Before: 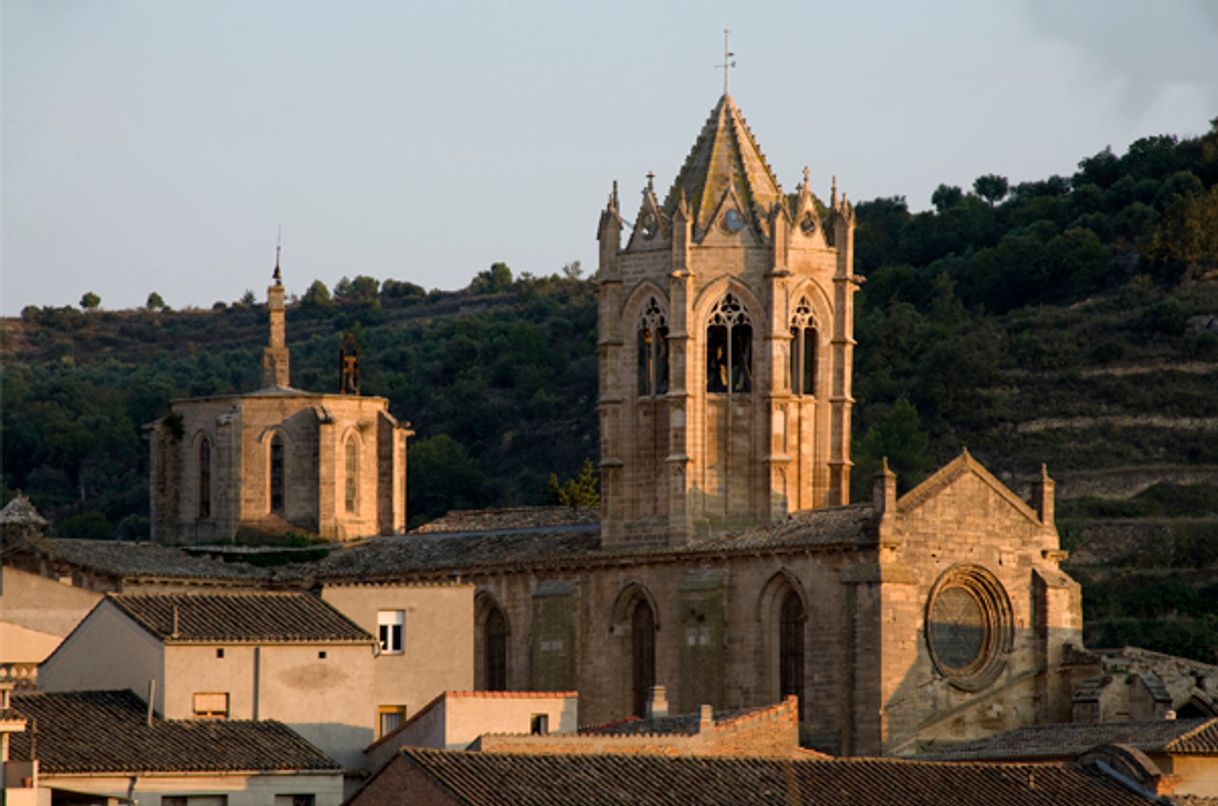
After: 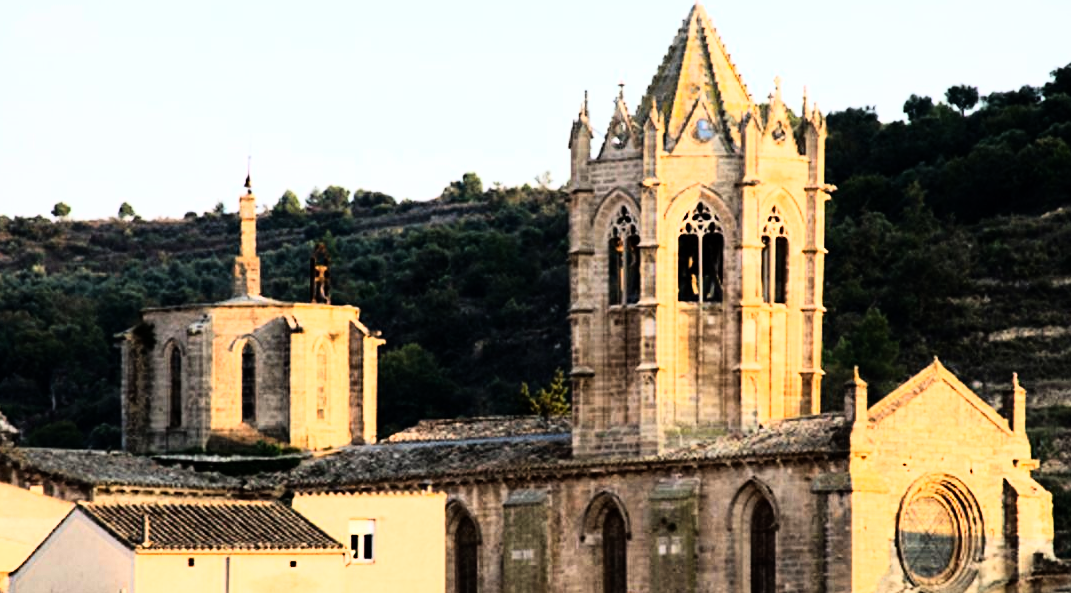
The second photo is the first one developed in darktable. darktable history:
graduated density: on, module defaults
crop and rotate: left 2.425%, top 11.305%, right 9.6%, bottom 15.08%
rgb curve: curves: ch0 [(0, 0) (0.21, 0.15) (0.24, 0.21) (0.5, 0.75) (0.75, 0.96) (0.89, 0.99) (1, 1)]; ch1 [(0, 0.02) (0.21, 0.13) (0.25, 0.2) (0.5, 0.67) (0.75, 0.9) (0.89, 0.97) (1, 1)]; ch2 [(0, 0.02) (0.21, 0.13) (0.25, 0.2) (0.5, 0.67) (0.75, 0.9) (0.89, 0.97) (1, 1)], compensate middle gray true
exposure: exposure 1 EV, compensate highlight preservation false
